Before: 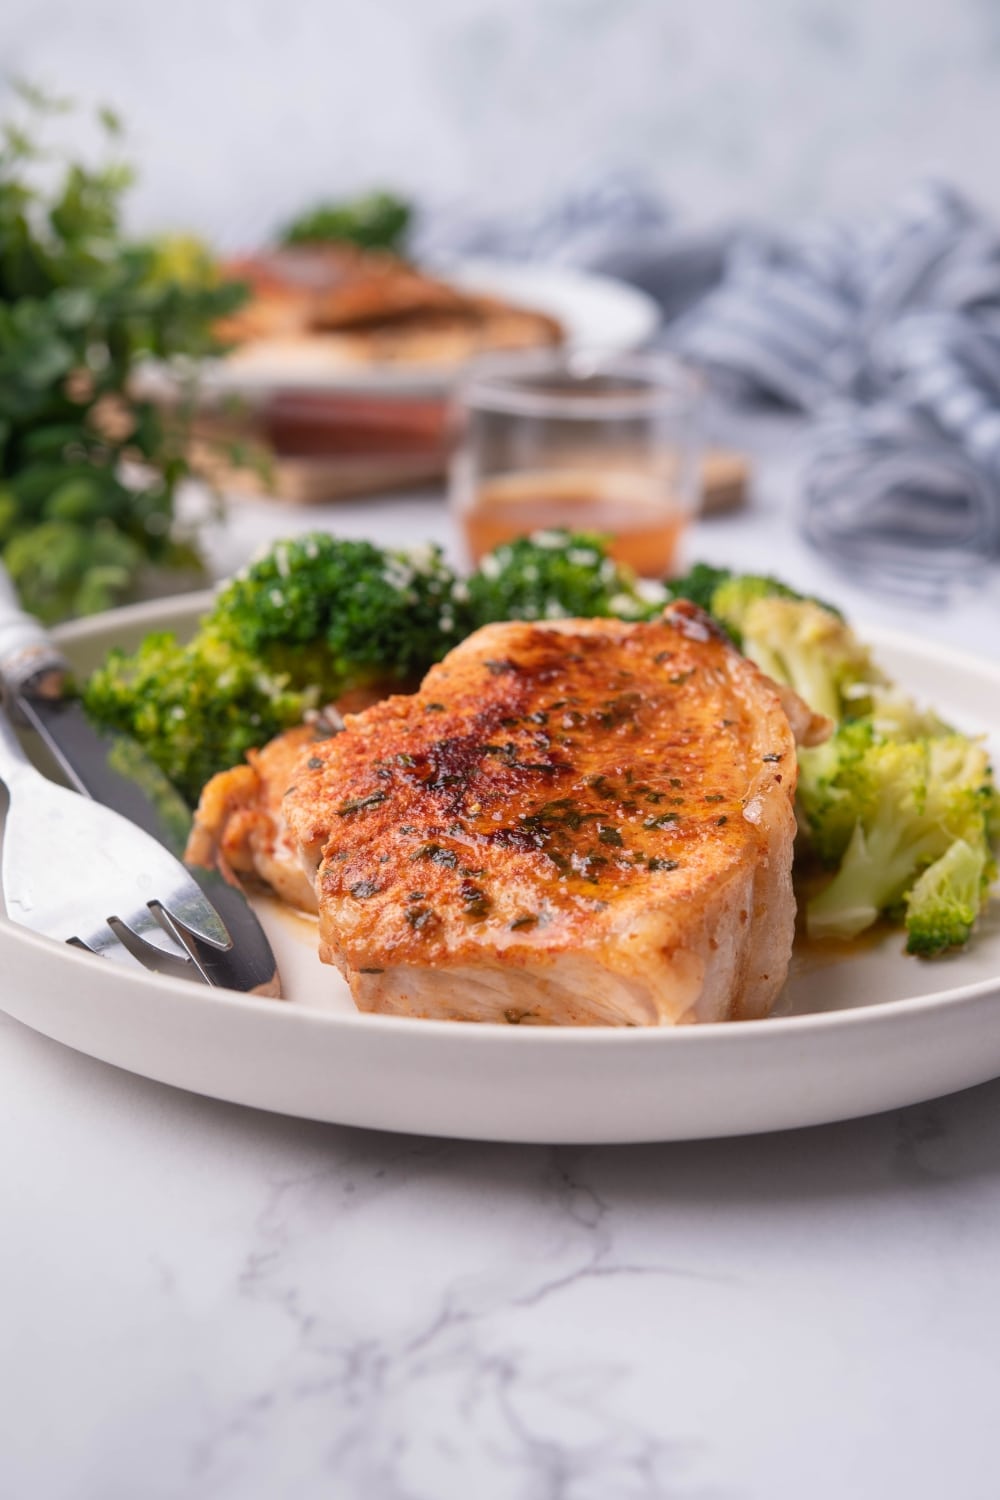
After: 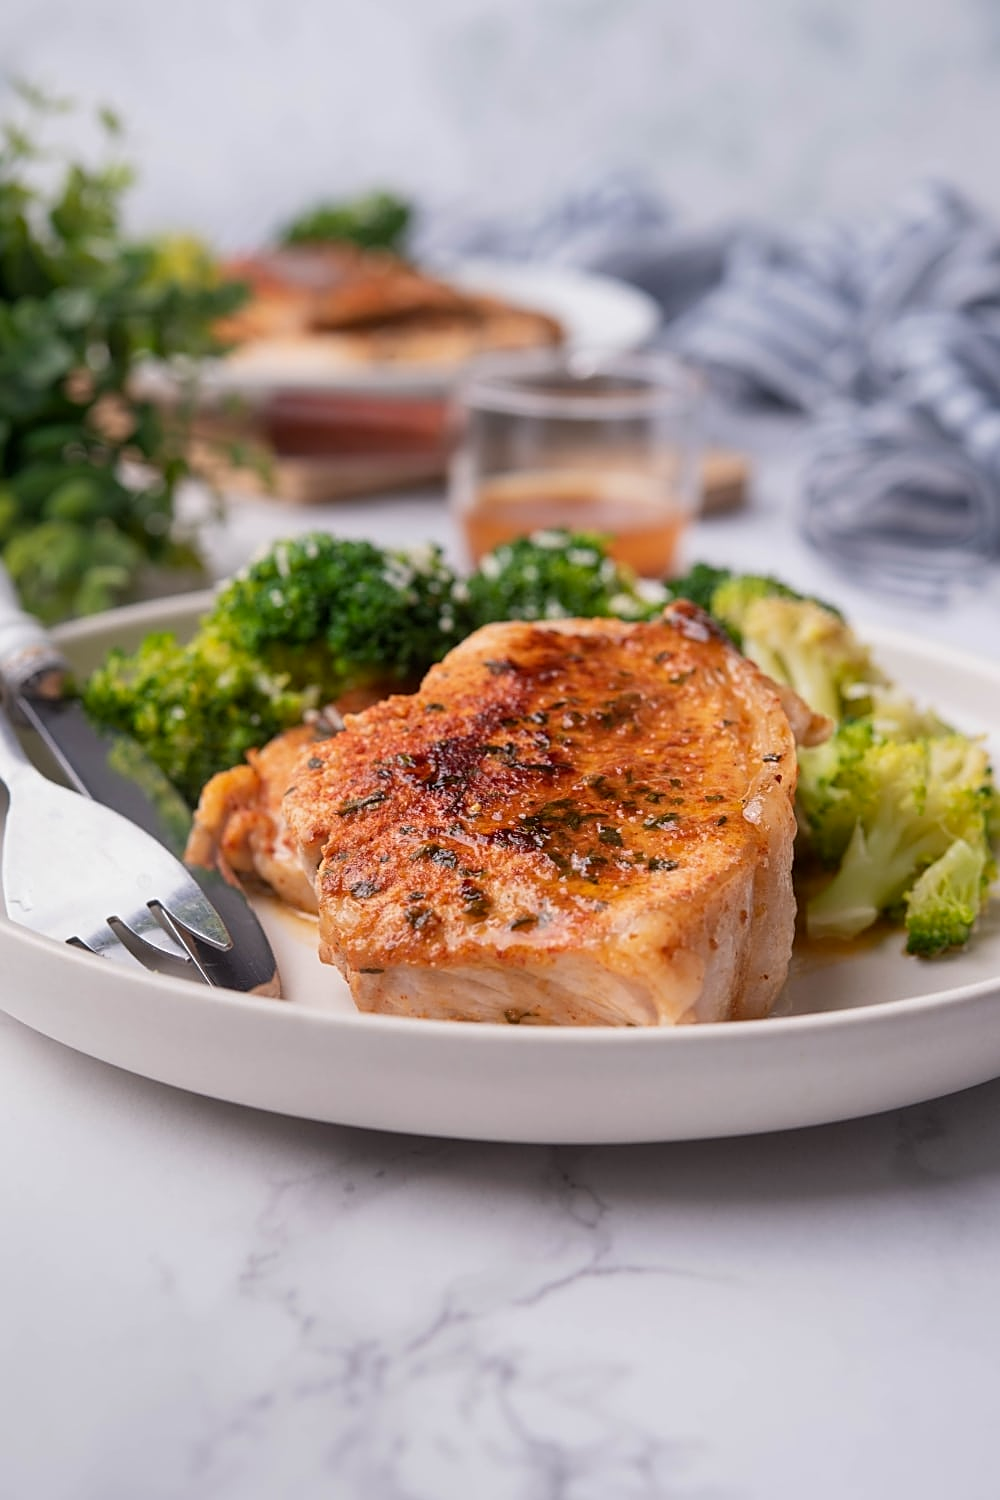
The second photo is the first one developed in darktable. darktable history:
exposure: black level correction 0.002, exposure -0.103 EV, compensate highlight preservation false
sharpen: on, module defaults
